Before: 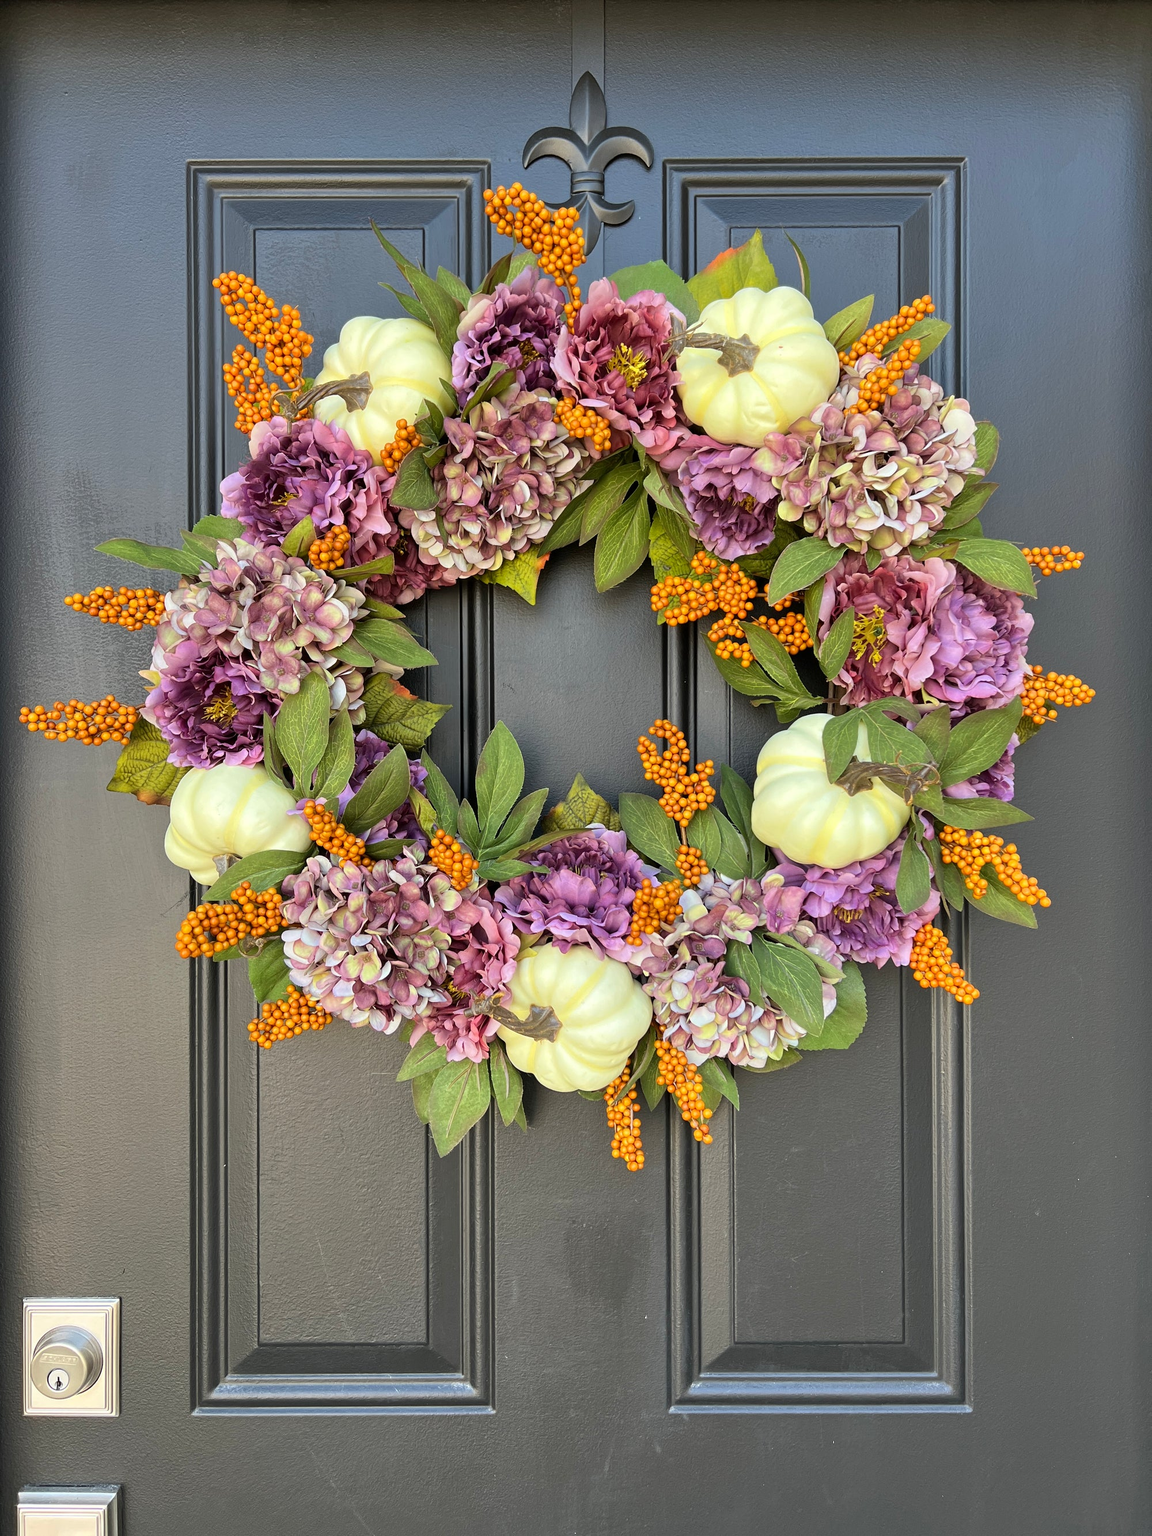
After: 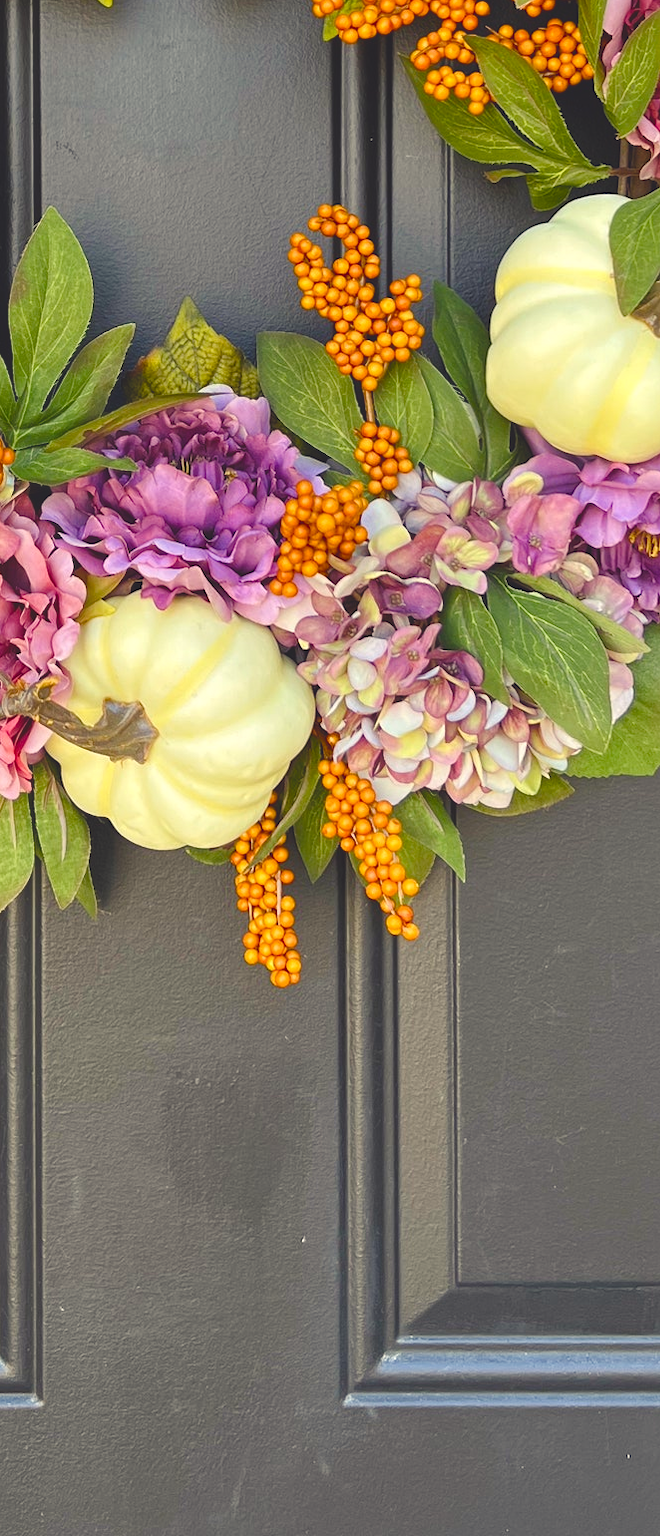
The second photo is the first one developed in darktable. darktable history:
crop: left 40.878%, top 39.176%, right 25.993%, bottom 3.081%
color balance rgb: shadows lift › chroma 3%, shadows lift › hue 280.8°, power › hue 330°, highlights gain › chroma 3%, highlights gain › hue 75.6°, global offset › luminance 2%, perceptual saturation grading › global saturation 20%, perceptual saturation grading › highlights -25%, perceptual saturation grading › shadows 50%, global vibrance 20.33%
